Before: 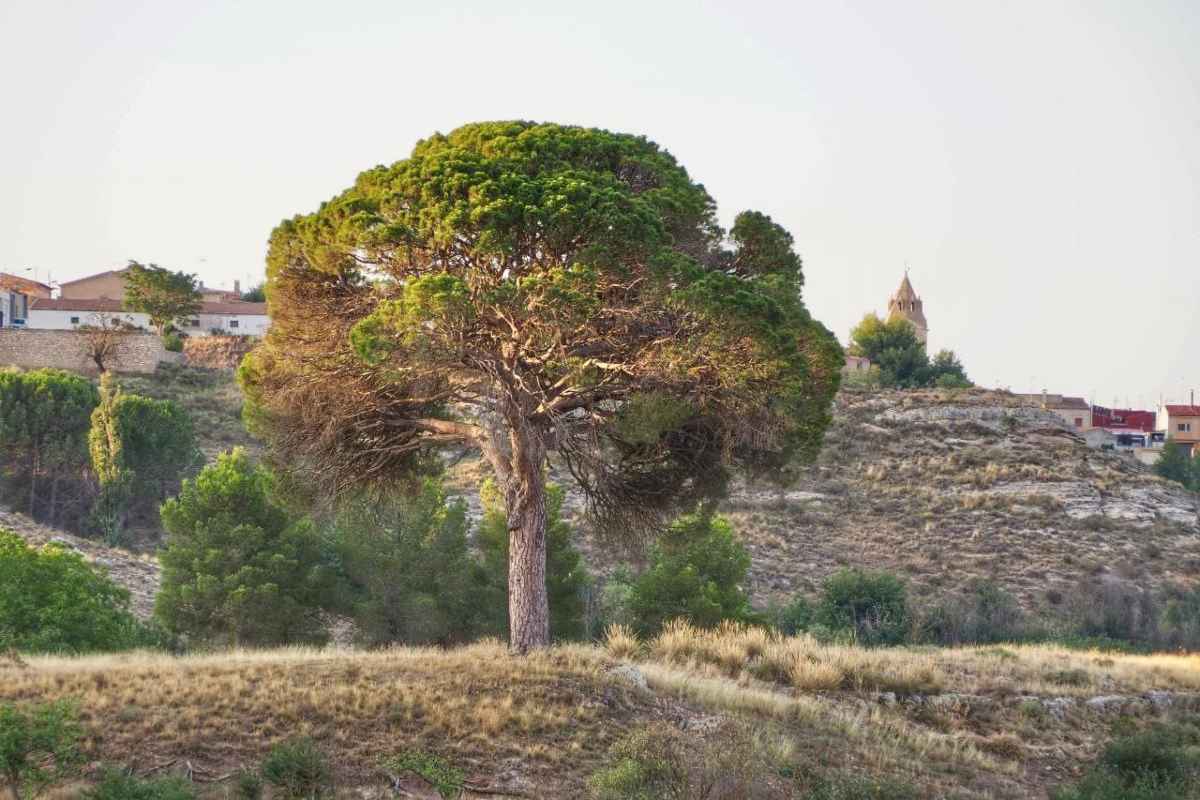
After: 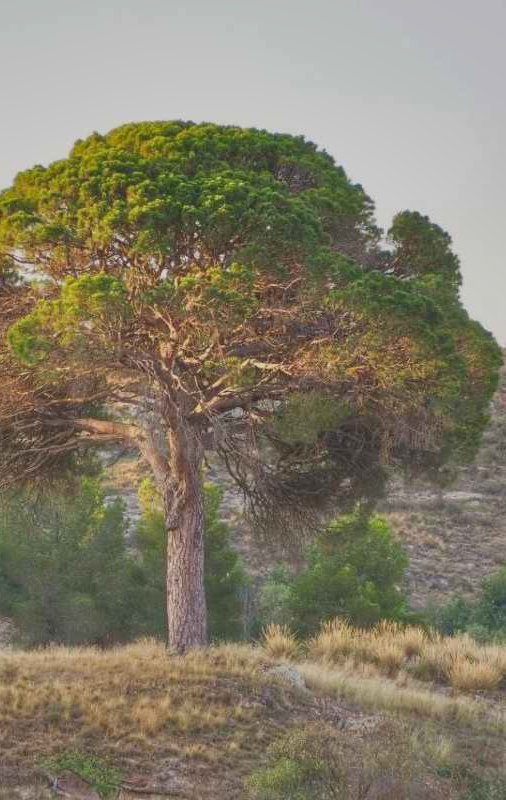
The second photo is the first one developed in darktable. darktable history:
shadows and highlights: highlights color adjustment 0%, soften with gaussian
crop: left 28.583%, right 29.231%
contrast brightness saturation: contrast -0.28
